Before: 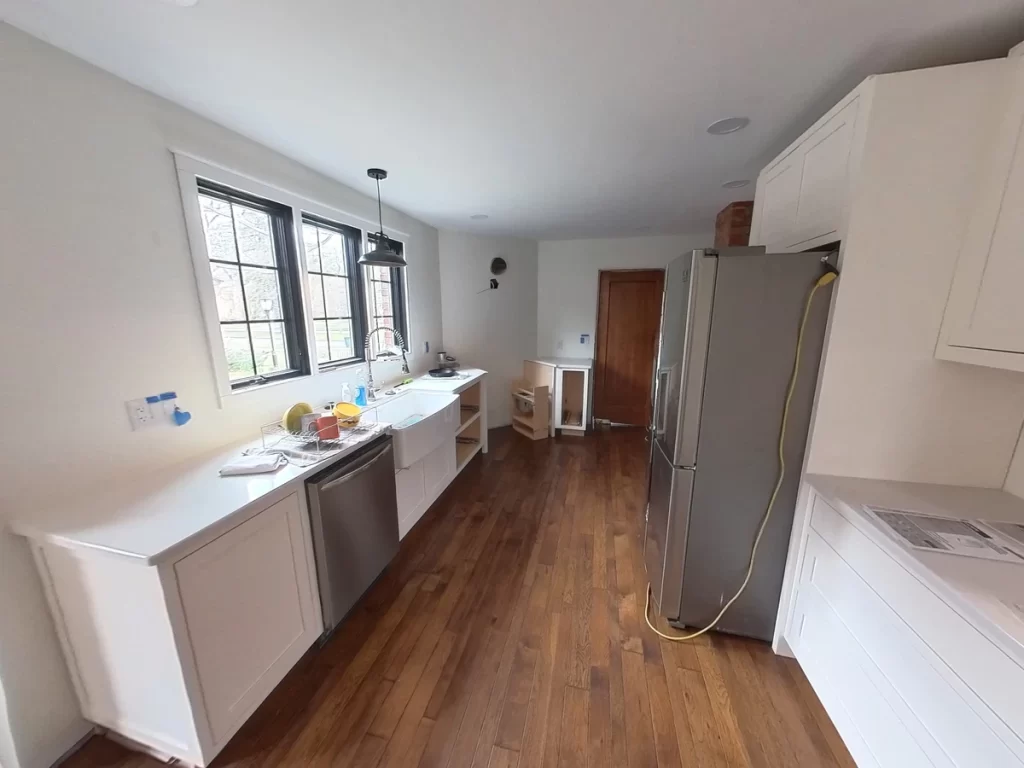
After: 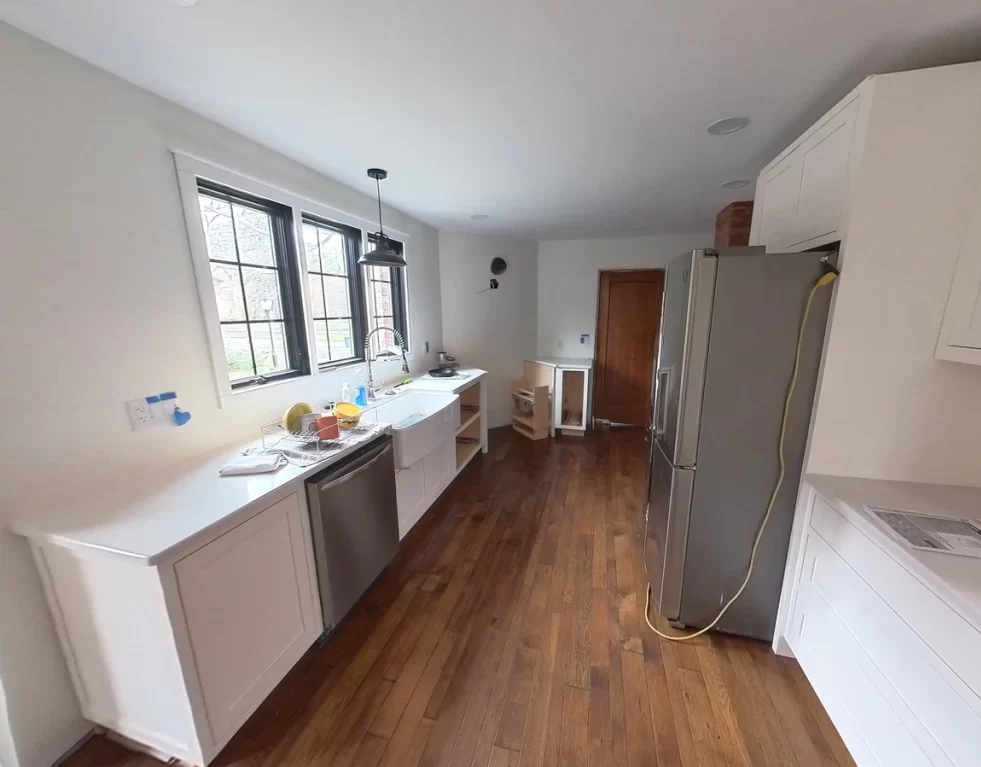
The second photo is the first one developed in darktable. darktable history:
crop: right 4.107%, bottom 0.018%
